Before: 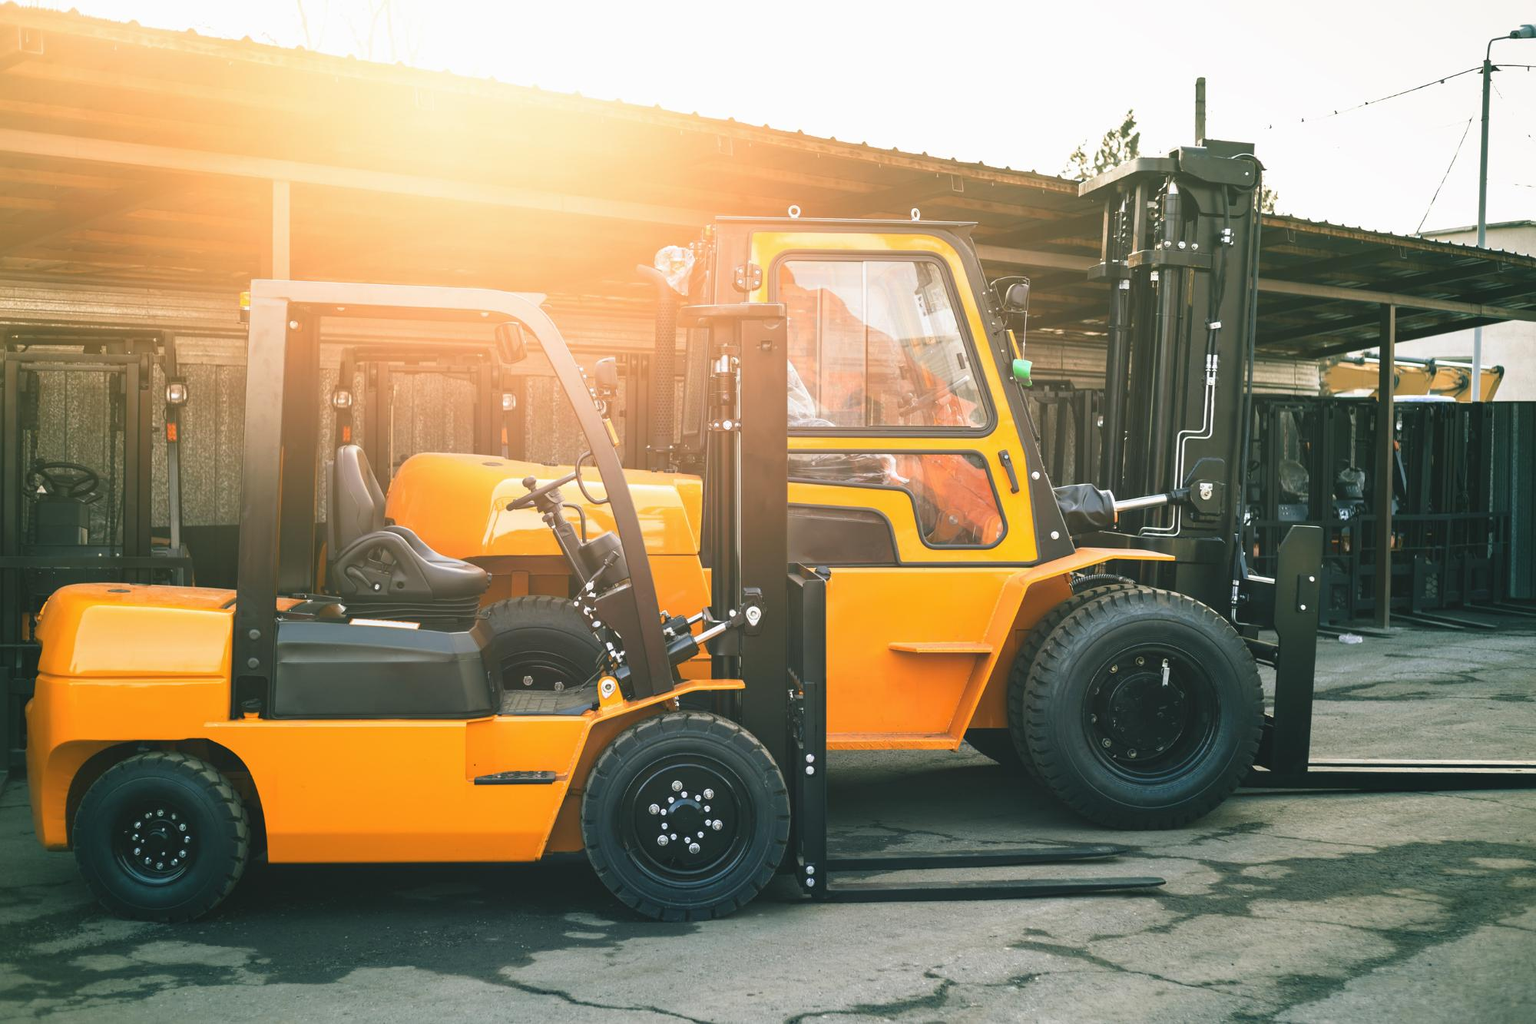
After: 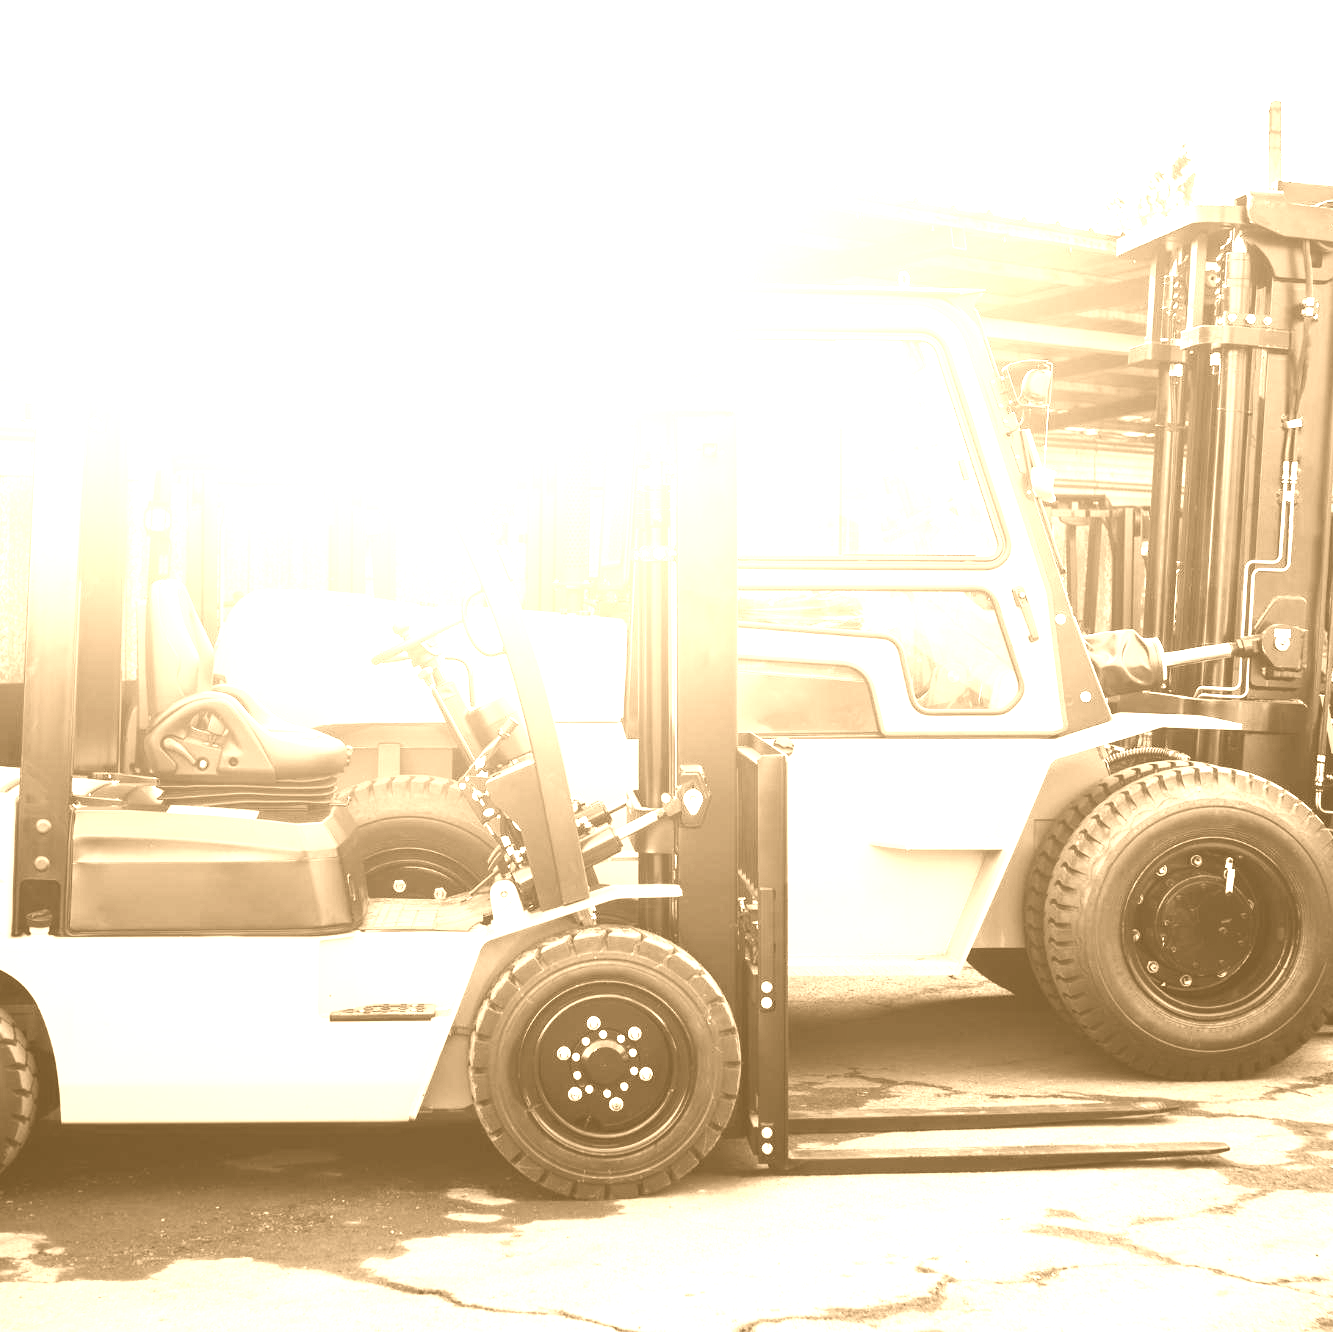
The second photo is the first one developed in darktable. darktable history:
color correction: highlights a* 15, highlights b* 31.55
crop and rotate: left 14.436%, right 18.898%
base curve: curves: ch0 [(0, 0) (0.007, 0.004) (0.027, 0.03) (0.046, 0.07) (0.207, 0.54) (0.442, 0.872) (0.673, 0.972) (1, 1)], preserve colors none
levels: levels [0, 0.478, 1]
colorize: hue 28.8°, source mix 100%
